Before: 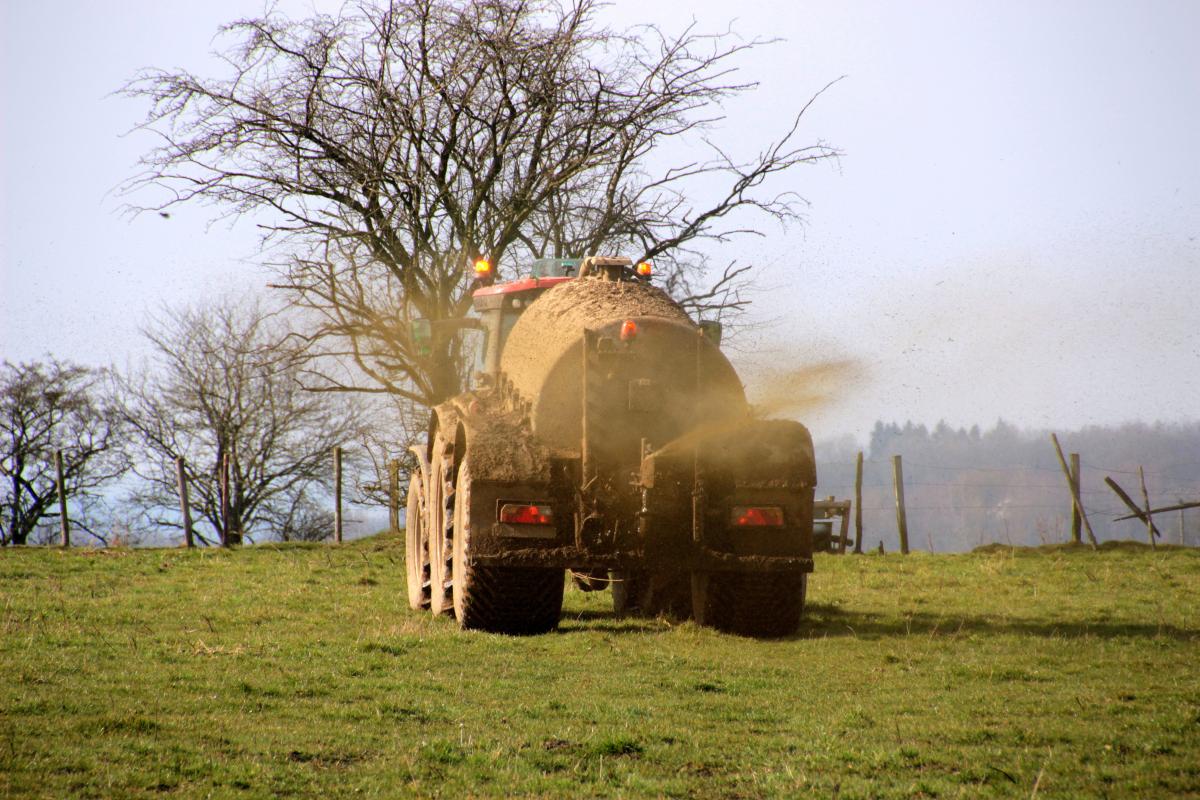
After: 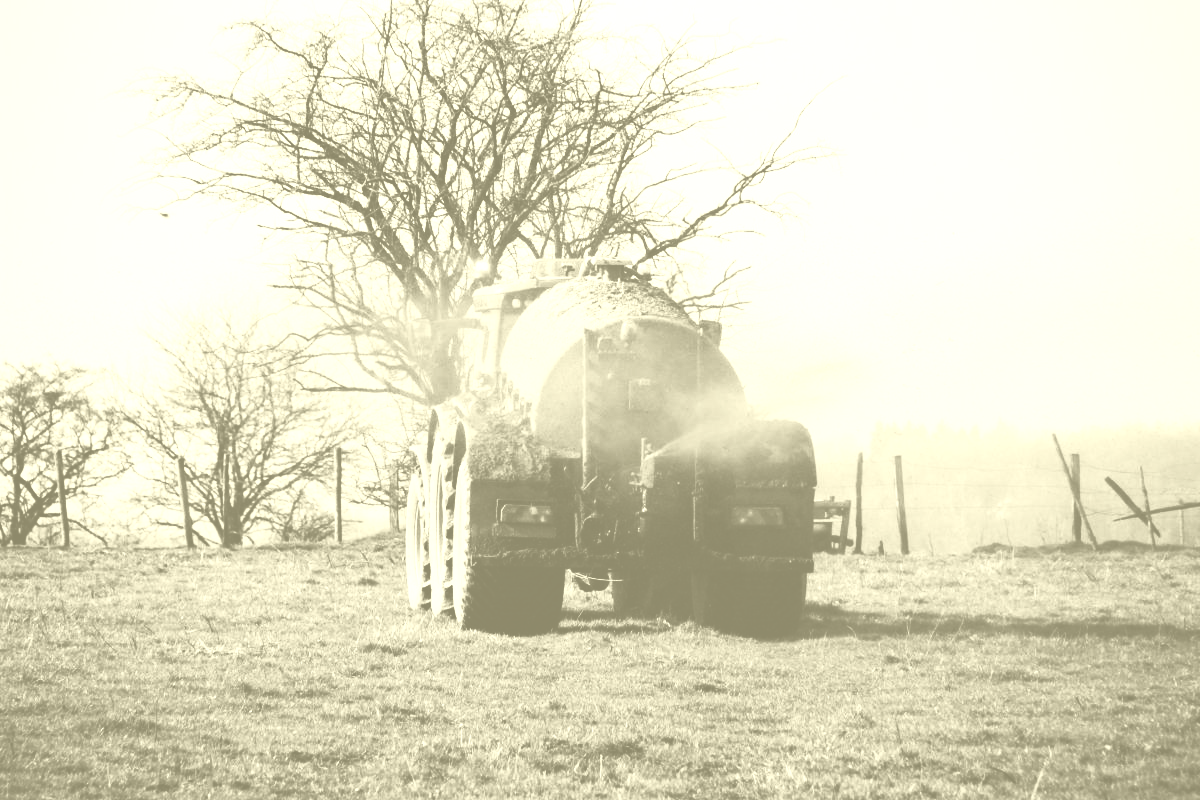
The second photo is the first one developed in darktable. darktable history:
tone equalizer: -8 EV -0.75 EV, -7 EV -0.7 EV, -6 EV -0.6 EV, -5 EV -0.4 EV, -3 EV 0.4 EV, -2 EV 0.6 EV, -1 EV 0.7 EV, +0 EV 0.75 EV, edges refinement/feathering 500, mask exposure compensation -1.57 EV, preserve details no
white balance: red 0.982, blue 1.018
colorize: hue 43.2°, saturation 40%, version 1
contrast brightness saturation: contrast 0.28
